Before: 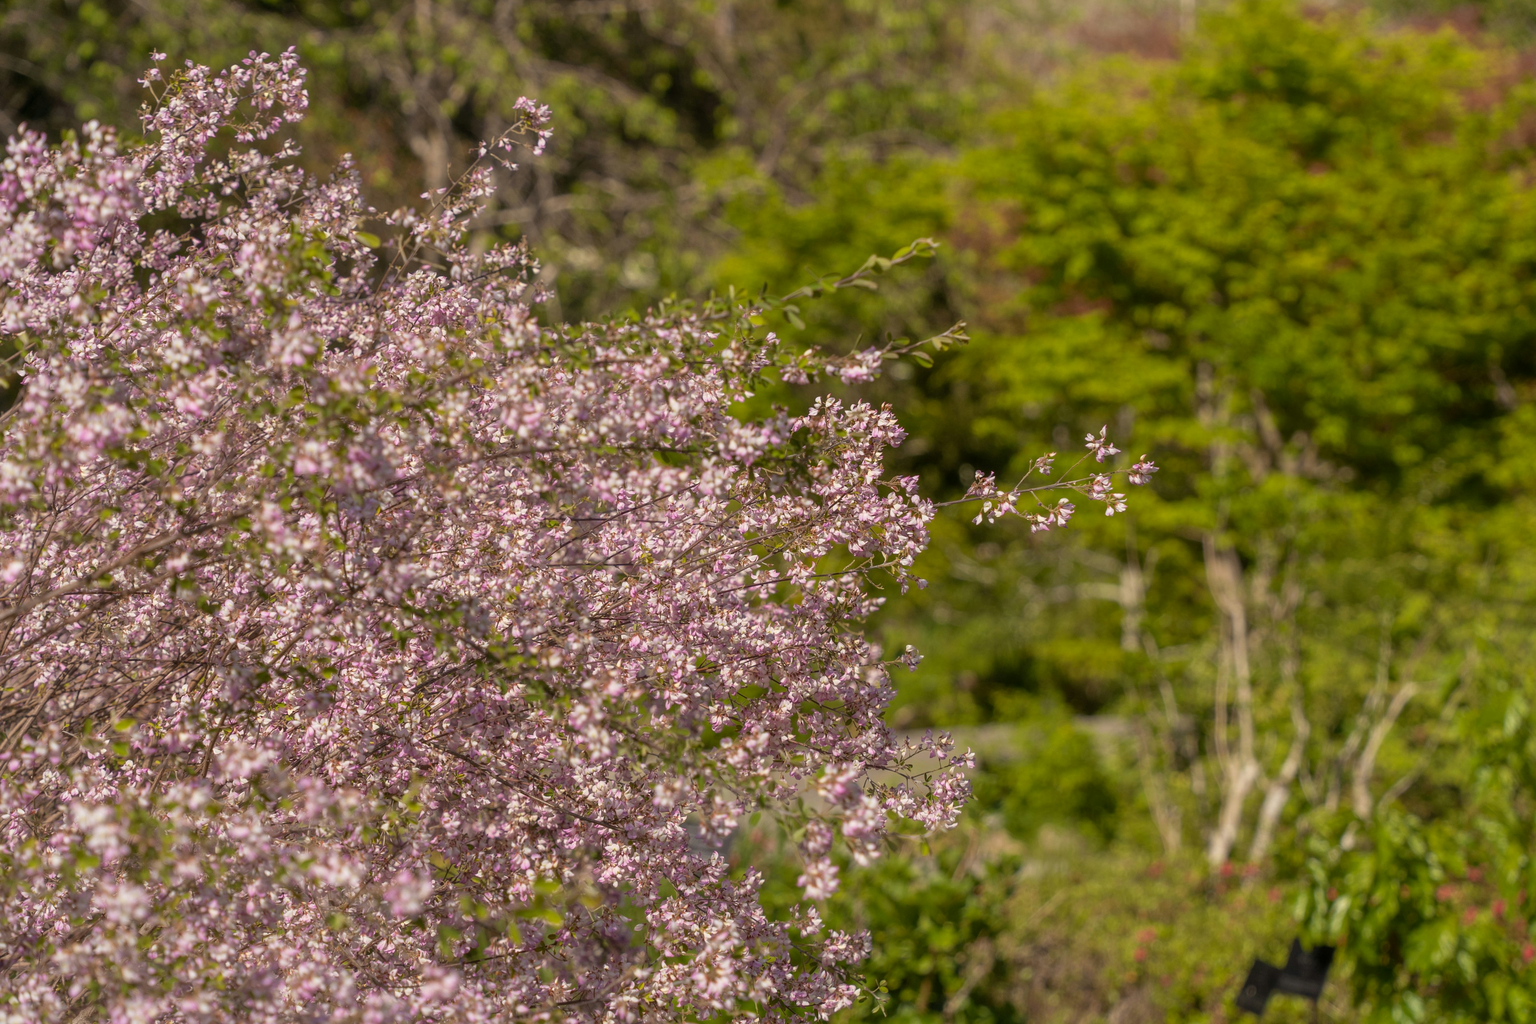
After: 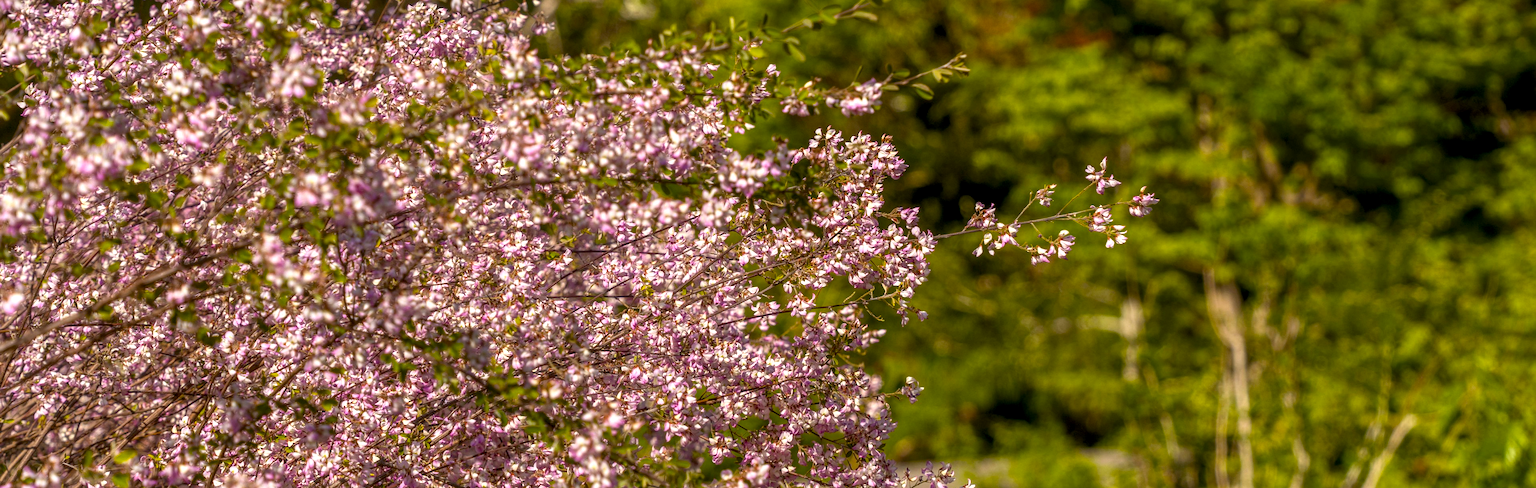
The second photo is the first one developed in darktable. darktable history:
color balance rgb: global offset › luminance -0.356%, perceptual saturation grading › global saturation 20%, perceptual saturation grading › highlights 2.055%, perceptual saturation grading › shadows 49.659%, perceptual brilliance grading › global brilliance 14.908%, perceptual brilliance grading › shadows -34.593%, global vibrance 7.938%
local contrast: on, module defaults
crop and rotate: top 26.232%, bottom 26.084%
